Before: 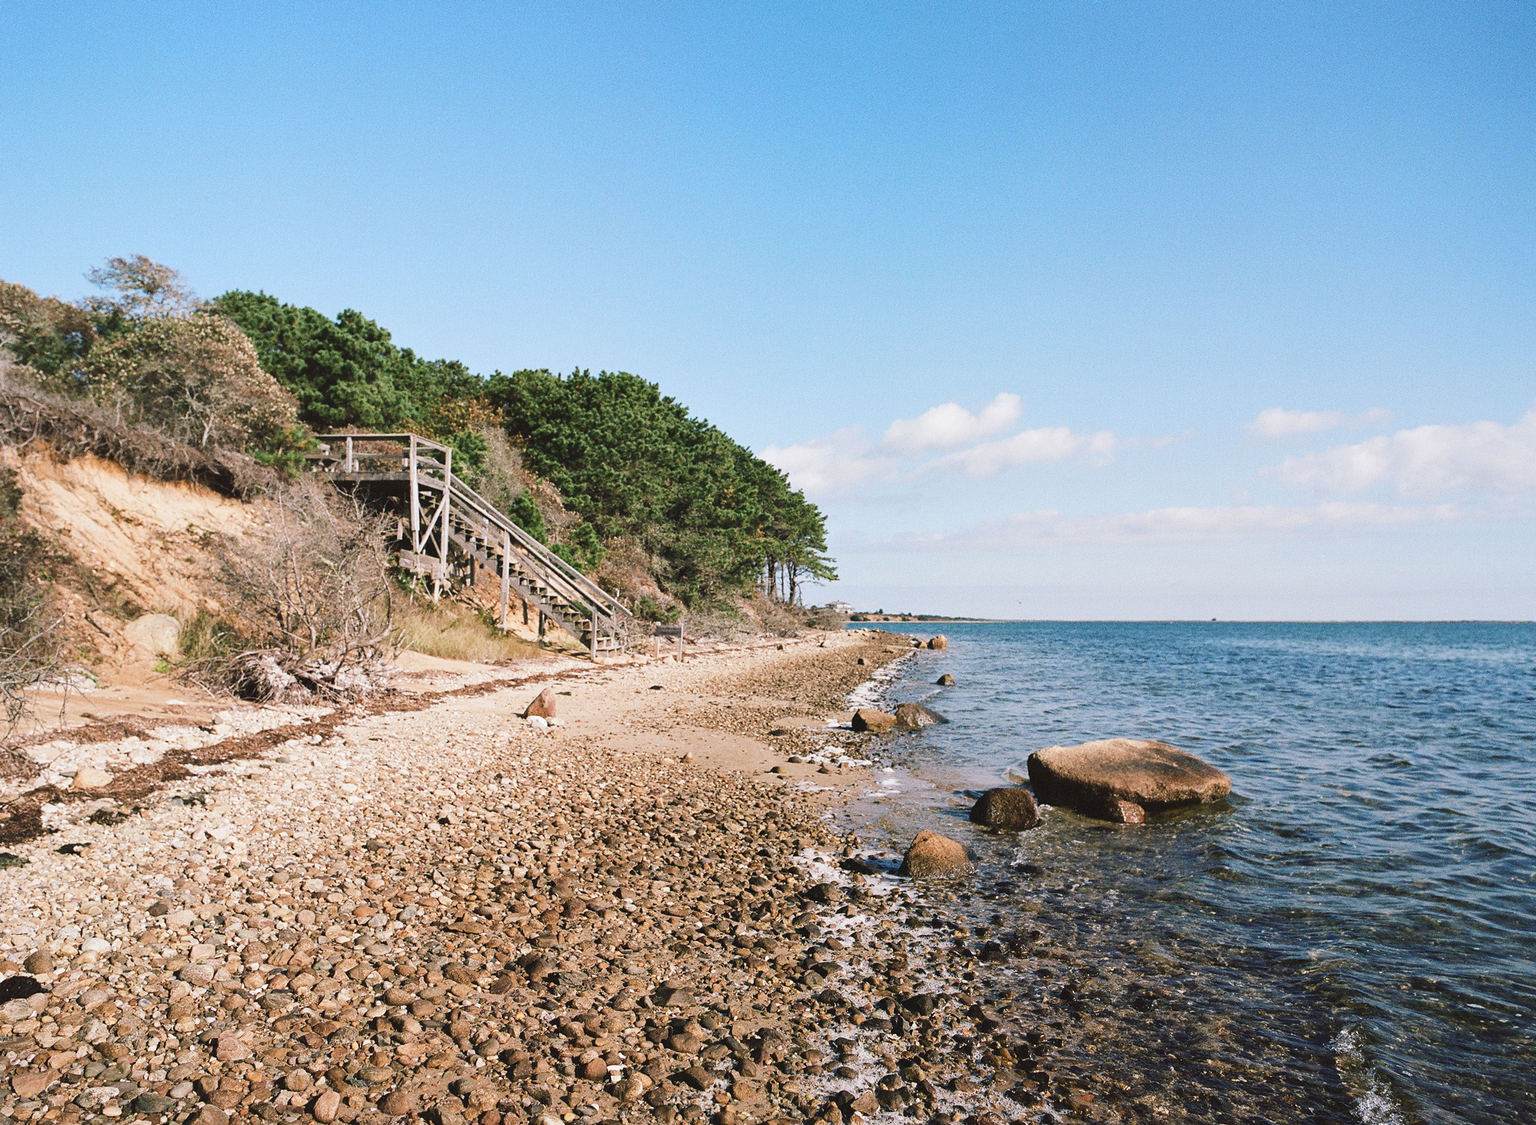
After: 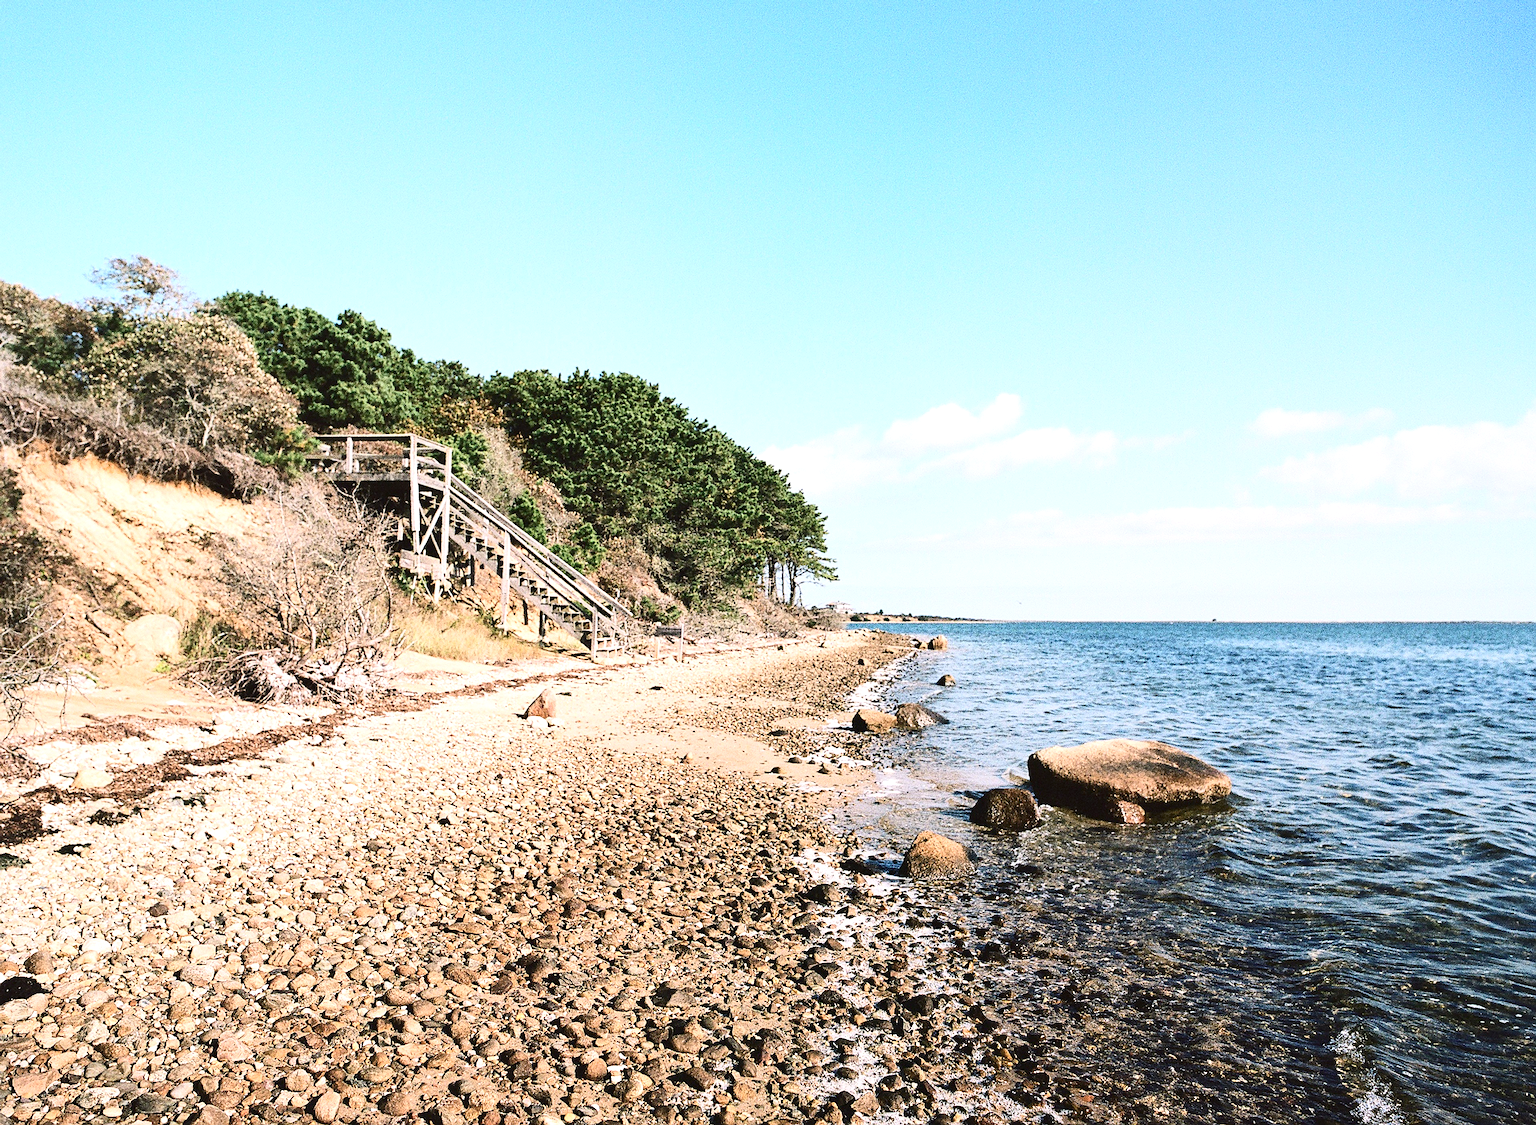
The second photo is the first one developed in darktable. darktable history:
sharpen: on, module defaults
contrast brightness saturation: contrast 0.295
exposure: black level correction 0, exposure 0.5 EV, compensate highlight preservation false
